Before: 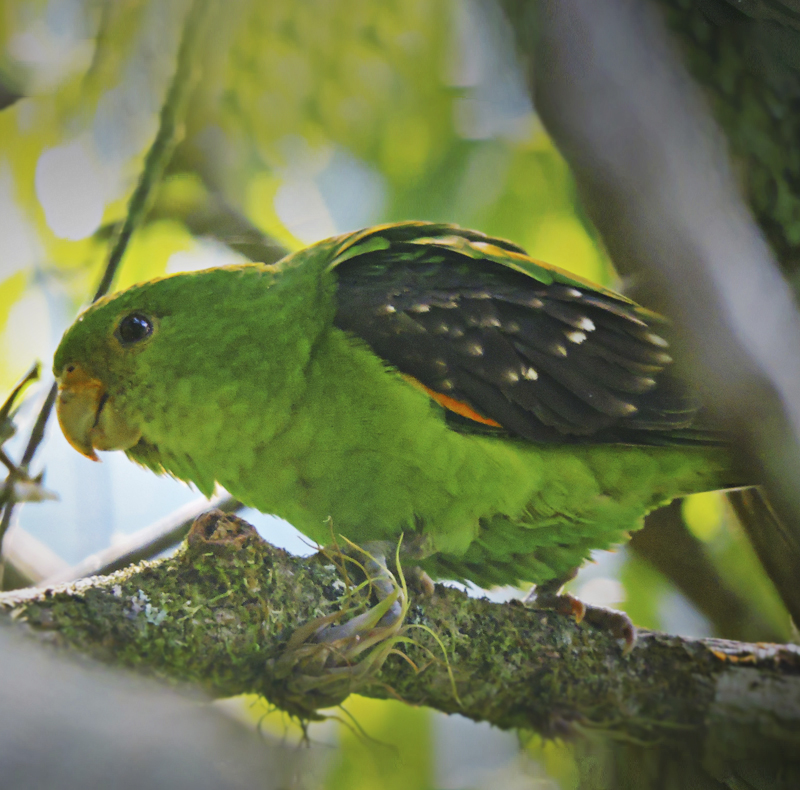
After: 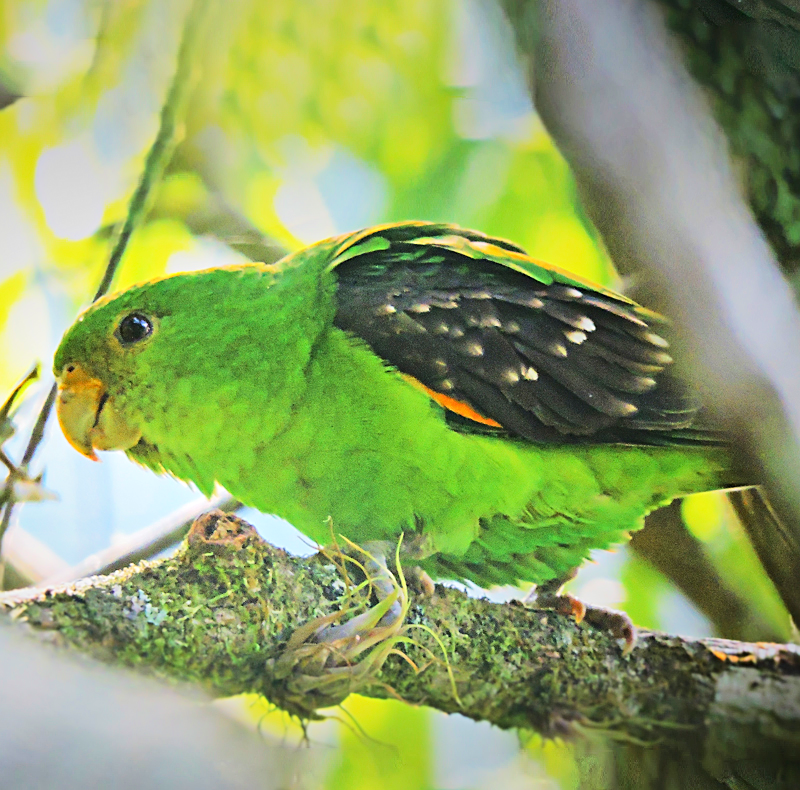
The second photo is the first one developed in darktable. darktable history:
tone equalizer: -7 EV 0.165 EV, -6 EV 0.566 EV, -5 EV 1.15 EV, -4 EV 1.31 EV, -3 EV 1.13 EV, -2 EV 0.6 EV, -1 EV 0.155 EV, edges refinement/feathering 500, mask exposure compensation -1.57 EV, preserve details no
sharpen: on, module defaults
